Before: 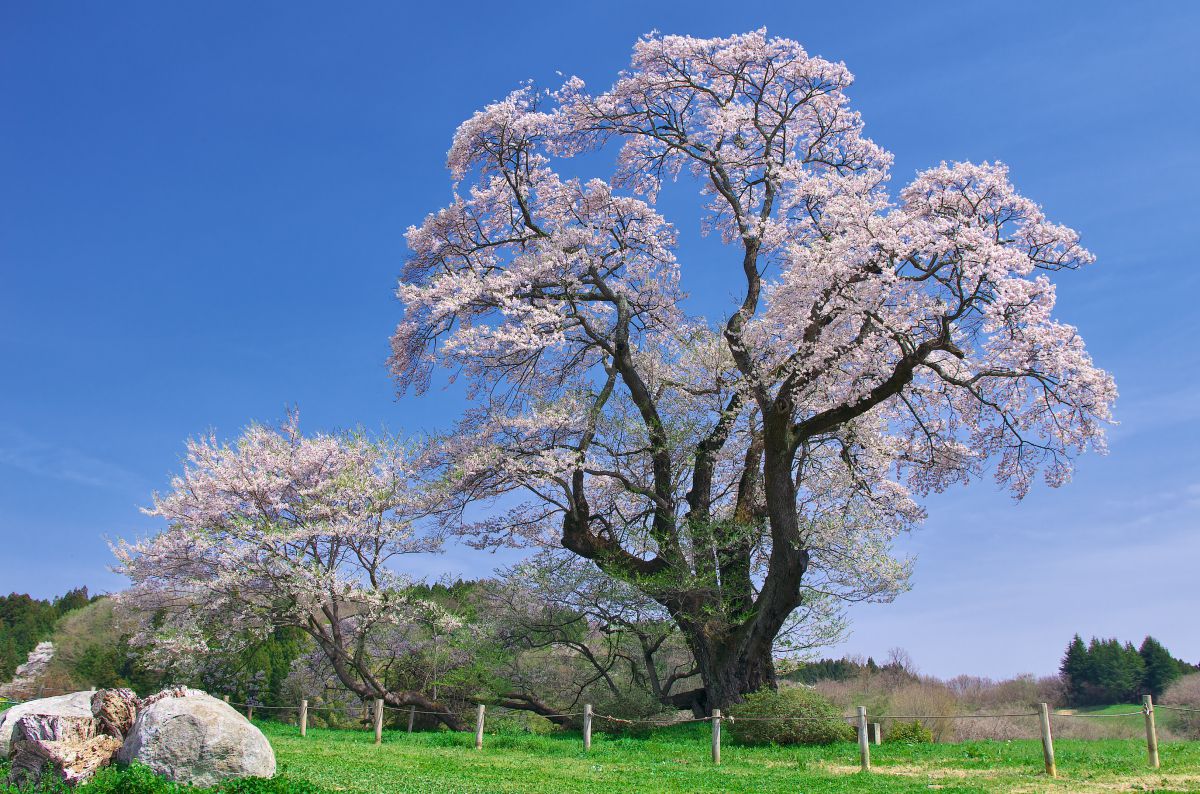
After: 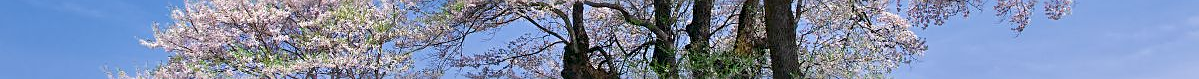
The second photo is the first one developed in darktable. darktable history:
crop and rotate: top 59.084%, bottom 30.916%
exposure: black level correction 0.007, compensate highlight preservation false
sharpen: on, module defaults
